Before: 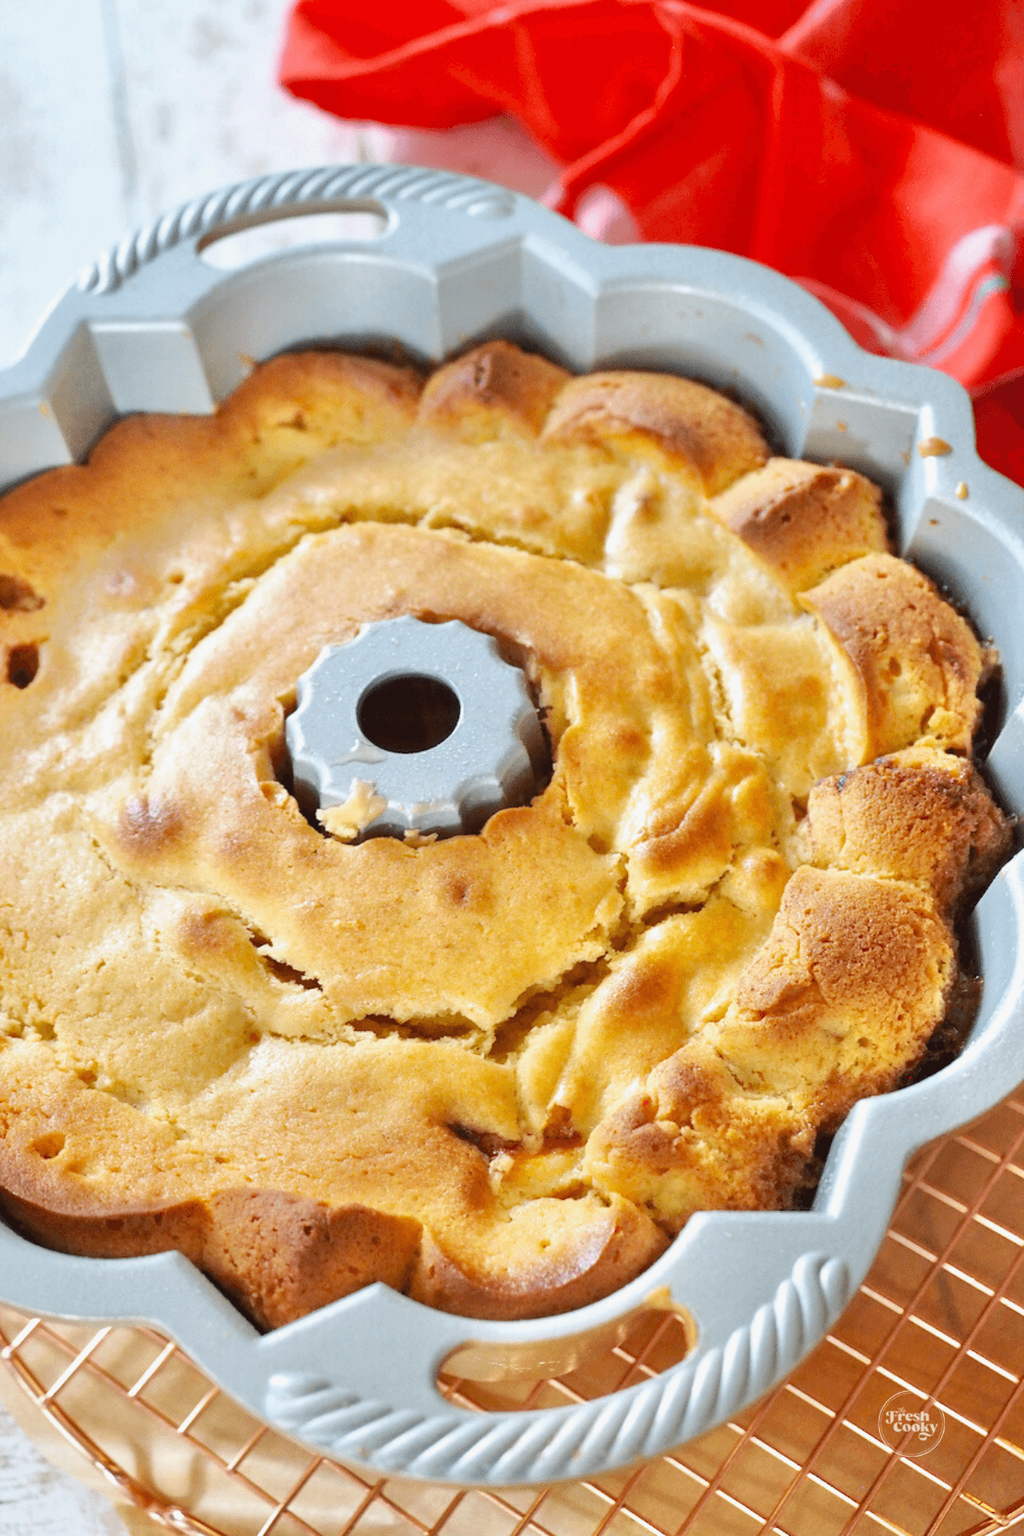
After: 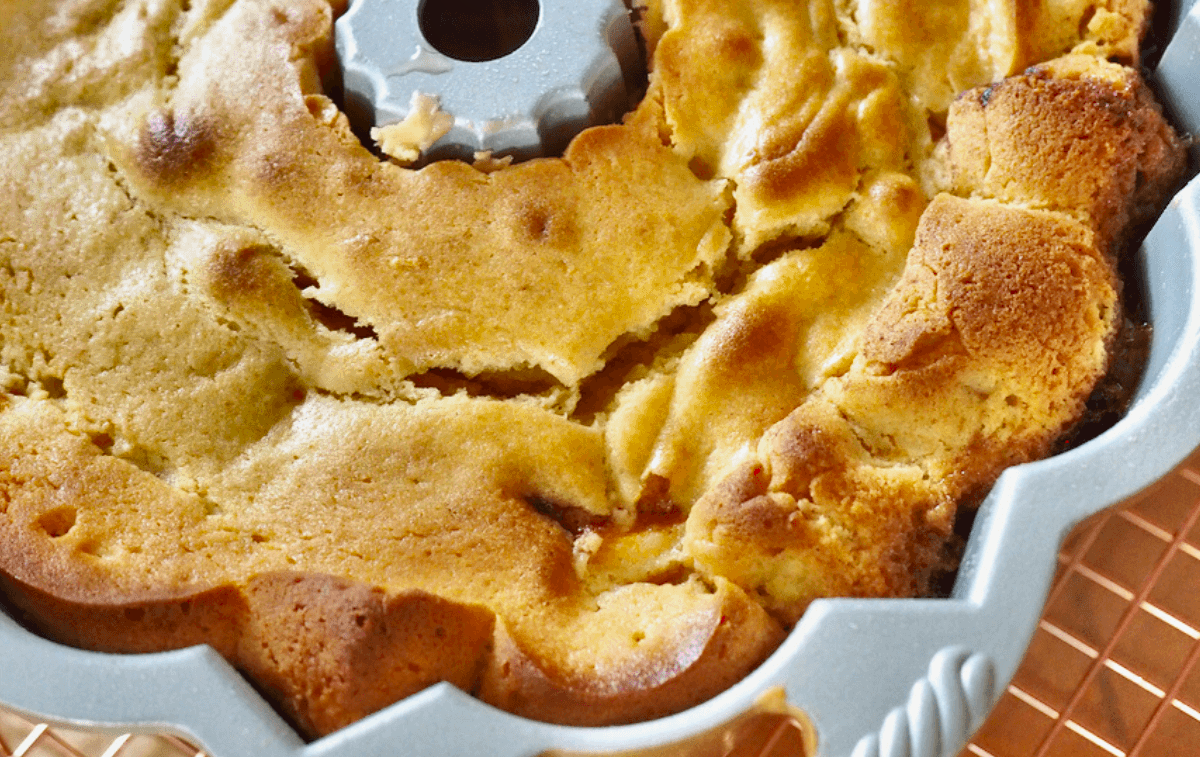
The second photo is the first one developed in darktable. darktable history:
shadows and highlights: radius 105.86, shadows 44.4, highlights -67.16, low approximation 0.01, soften with gaussian
crop: top 45.642%, bottom 12.271%
